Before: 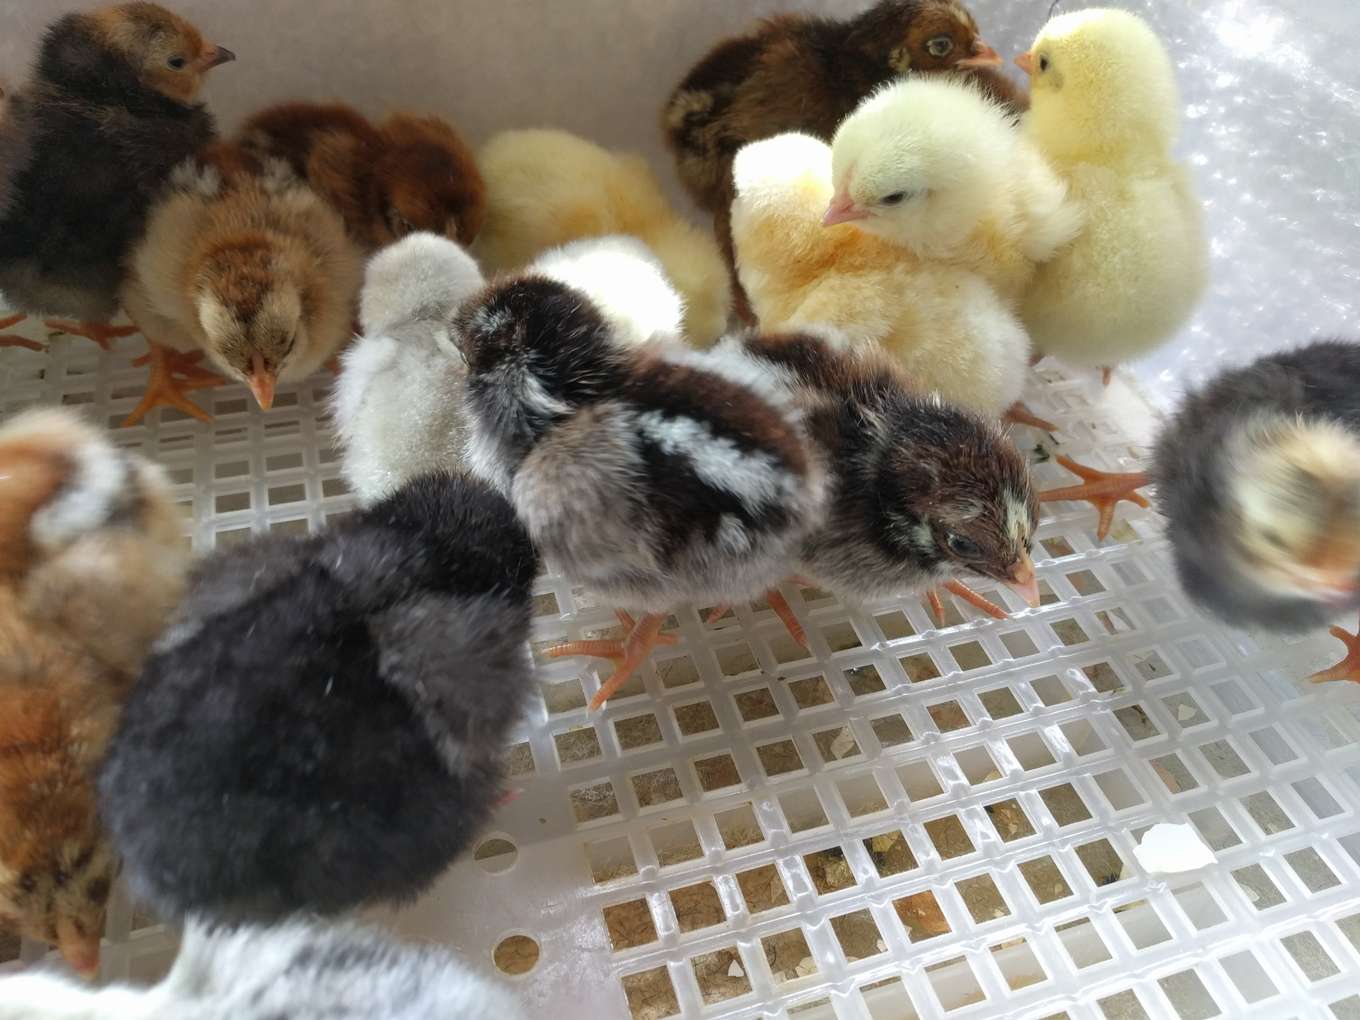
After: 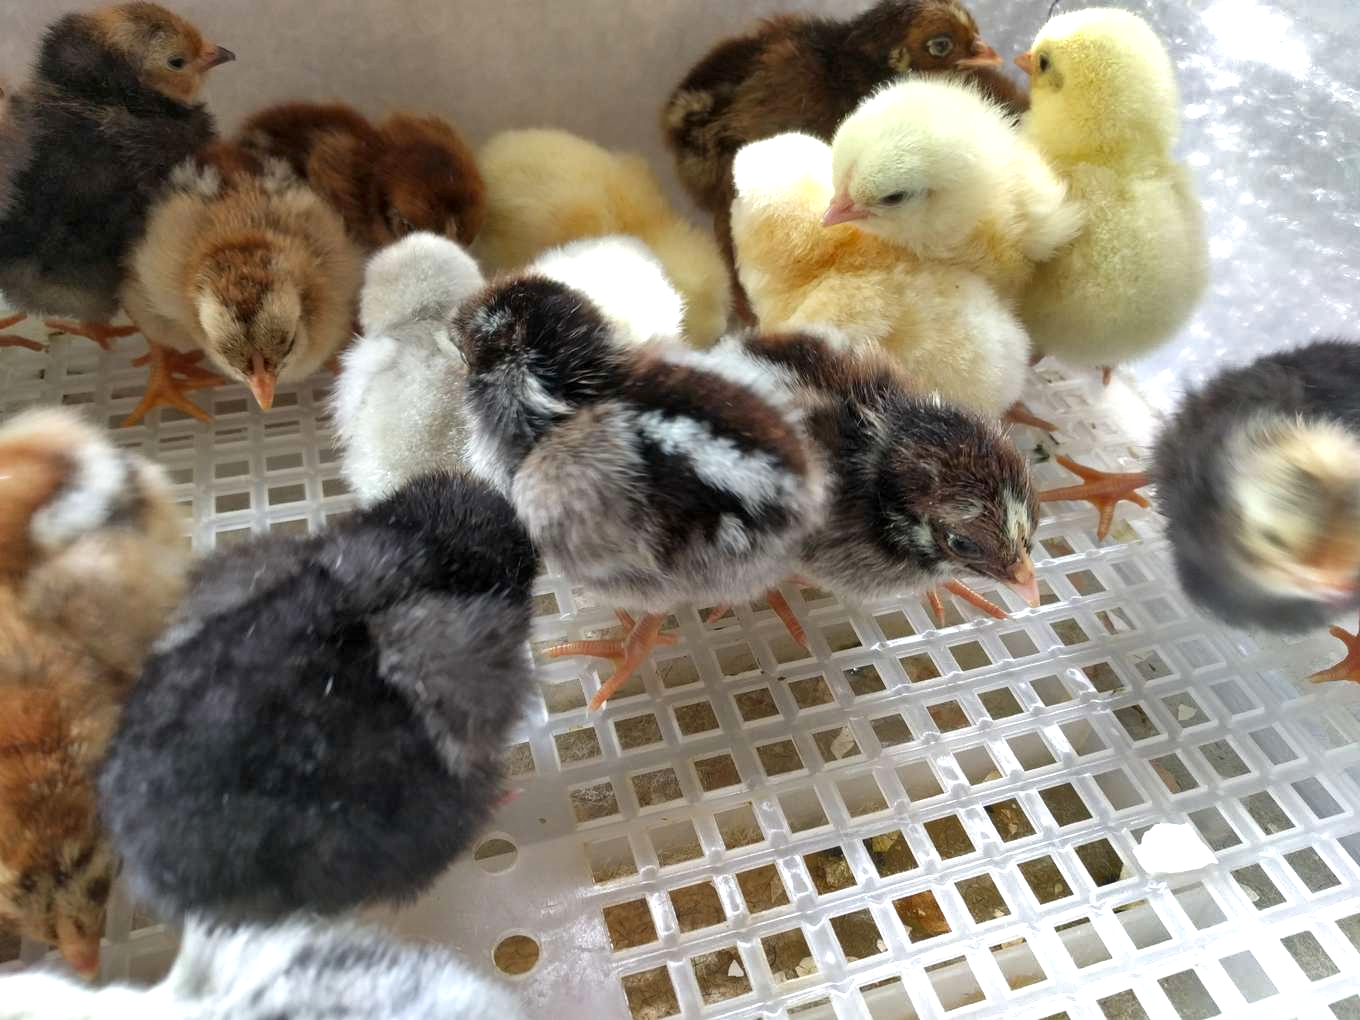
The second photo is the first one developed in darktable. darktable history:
exposure: black level correction 0.001, exposure 0.295 EV, compensate highlight preservation false
shadows and highlights: low approximation 0.01, soften with gaussian
local contrast: mode bilateral grid, contrast 21, coarseness 50, detail 120%, midtone range 0.2
